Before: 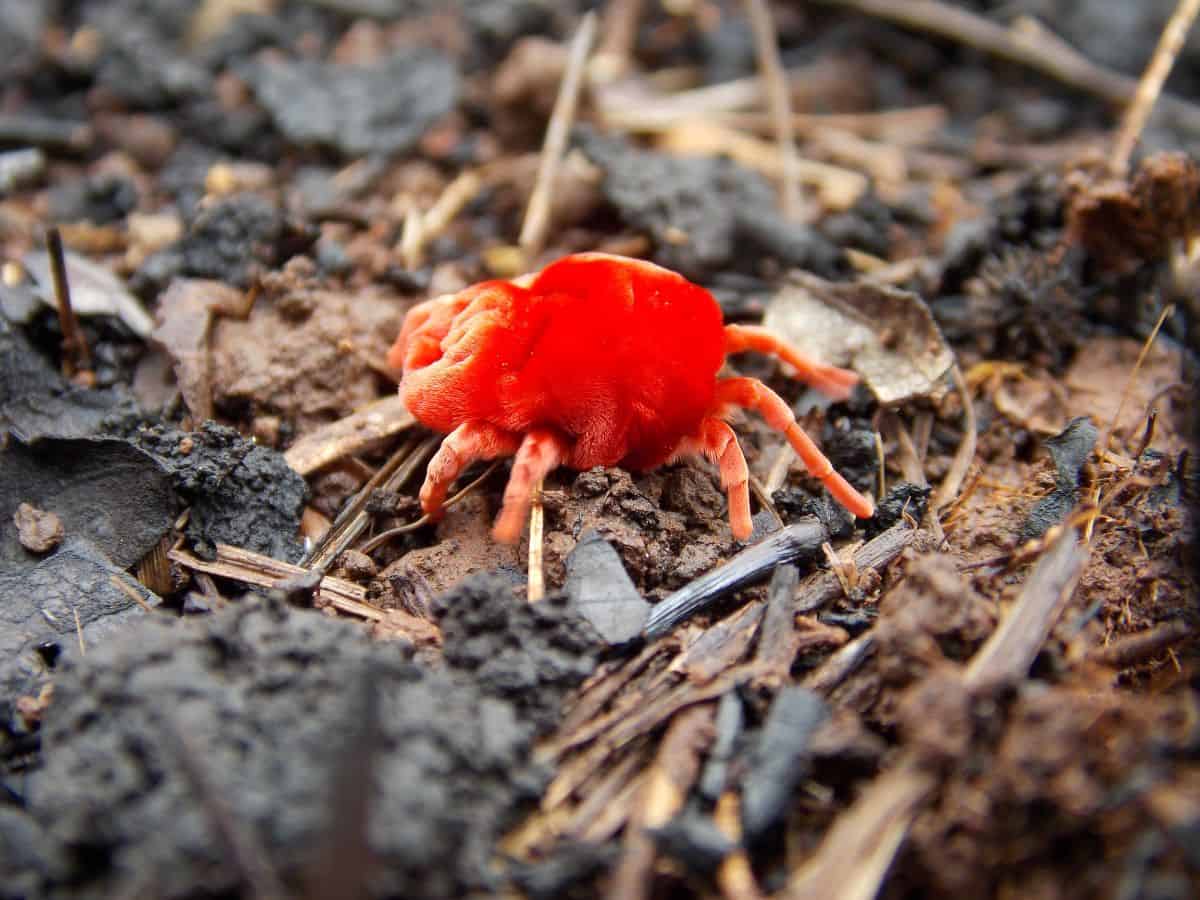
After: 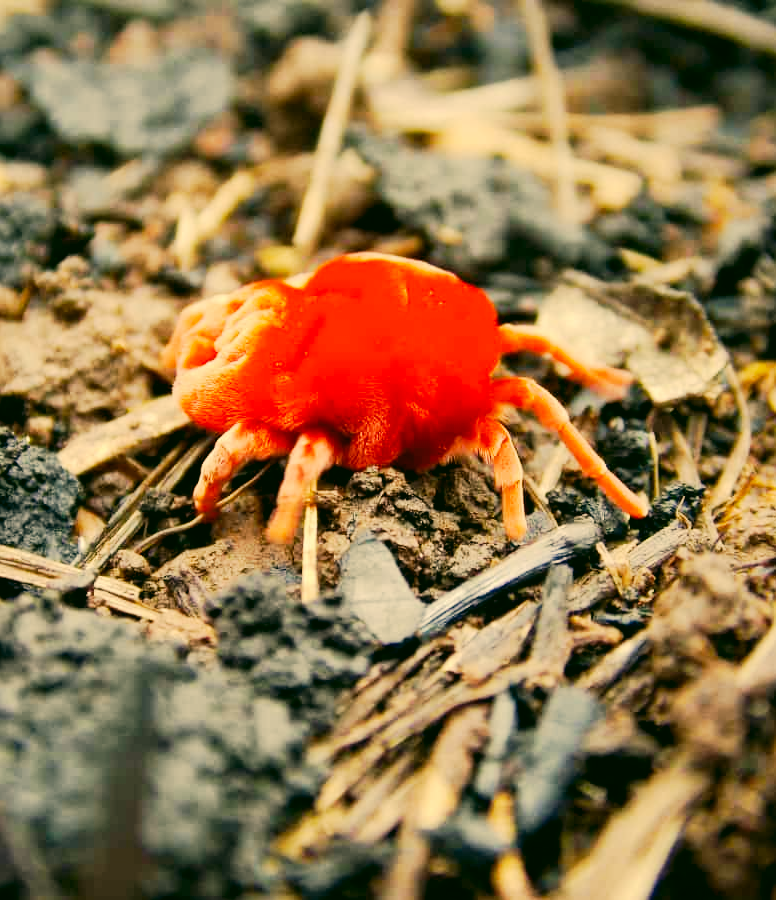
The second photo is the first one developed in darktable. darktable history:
tone curve: curves: ch0 [(0, 0) (0.037, 0.011) (0.135, 0.093) (0.266, 0.281) (0.461, 0.555) (0.581, 0.716) (0.675, 0.793) (0.767, 0.849) (0.91, 0.924) (1, 0.979)]; ch1 [(0, 0) (0.292, 0.278) (0.419, 0.423) (0.493, 0.492) (0.506, 0.5) (0.534, 0.529) (0.562, 0.562) (0.641, 0.663) (0.754, 0.76) (1, 1)]; ch2 [(0, 0) (0.294, 0.3) (0.361, 0.372) (0.429, 0.445) (0.478, 0.486) (0.502, 0.498) (0.518, 0.522) (0.531, 0.549) (0.561, 0.579) (0.64, 0.645) (0.7, 0.7) (0.861, 0.808) (1, 0.951)], preserve colors none
color correction: highlights a* 5.09, highlights b* 24.74, shadows a* -16.05, shadows b* 4.01
crop and rotate: left 18.86%, right 16.42%
contrast equalizer: y [[0.5, 0.5, 0.472, 0.5, 0.5, 0.5], [0.5 ×6], [0.5 ×6], [0 ×6], [0 ×6]], mix -0.296
